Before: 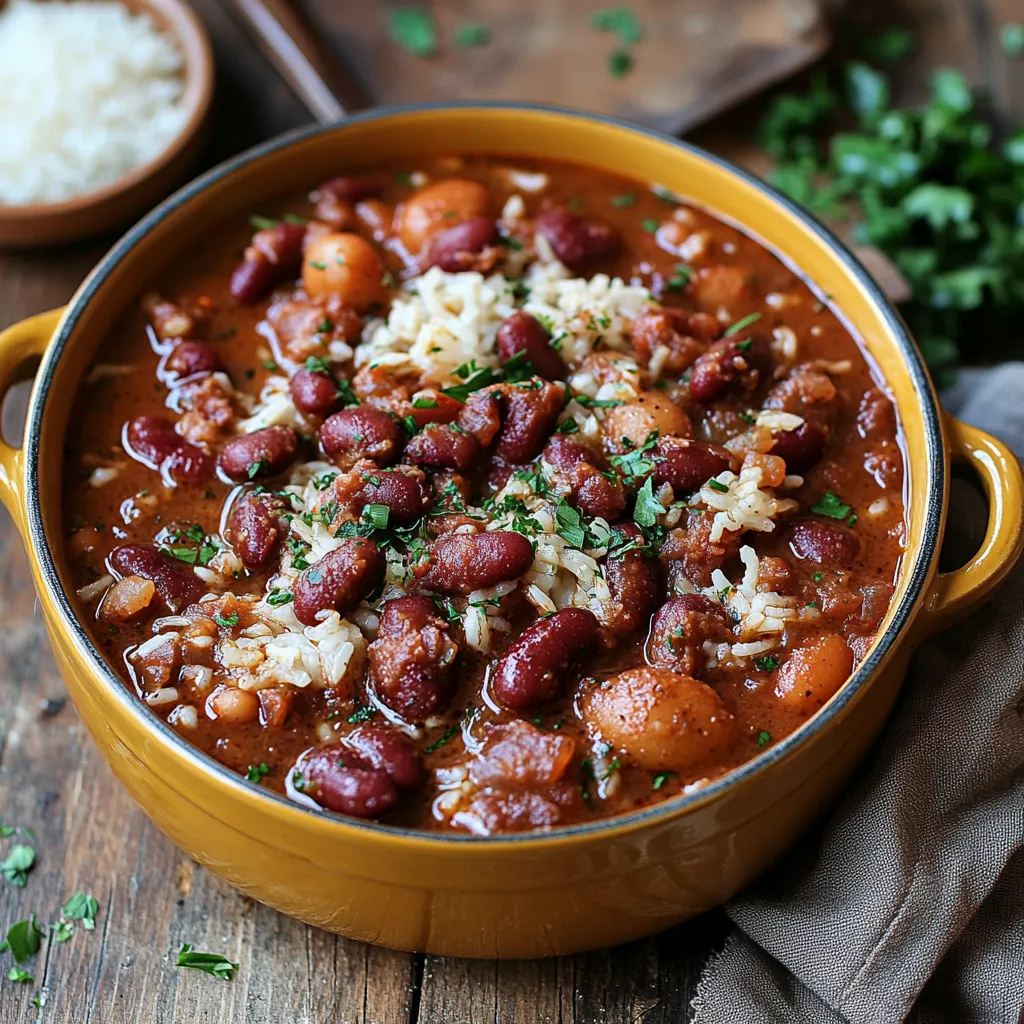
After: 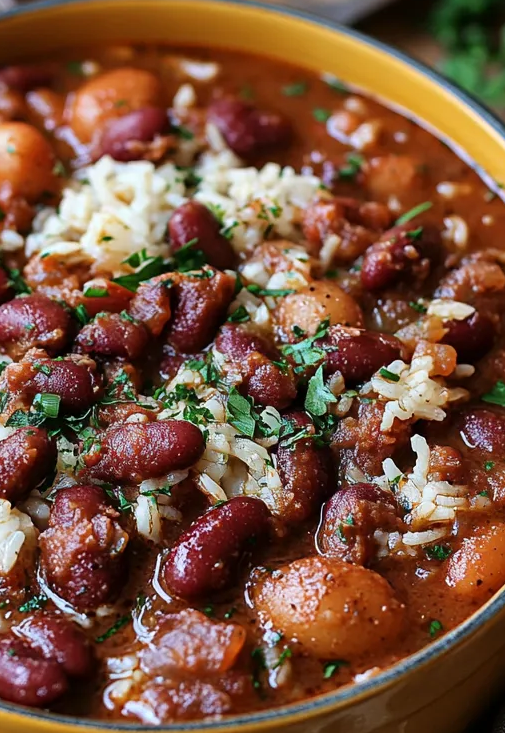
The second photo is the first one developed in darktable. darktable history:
crop: left 32.207%, top 10.919%, right 18.461%, bottom 17.476%
